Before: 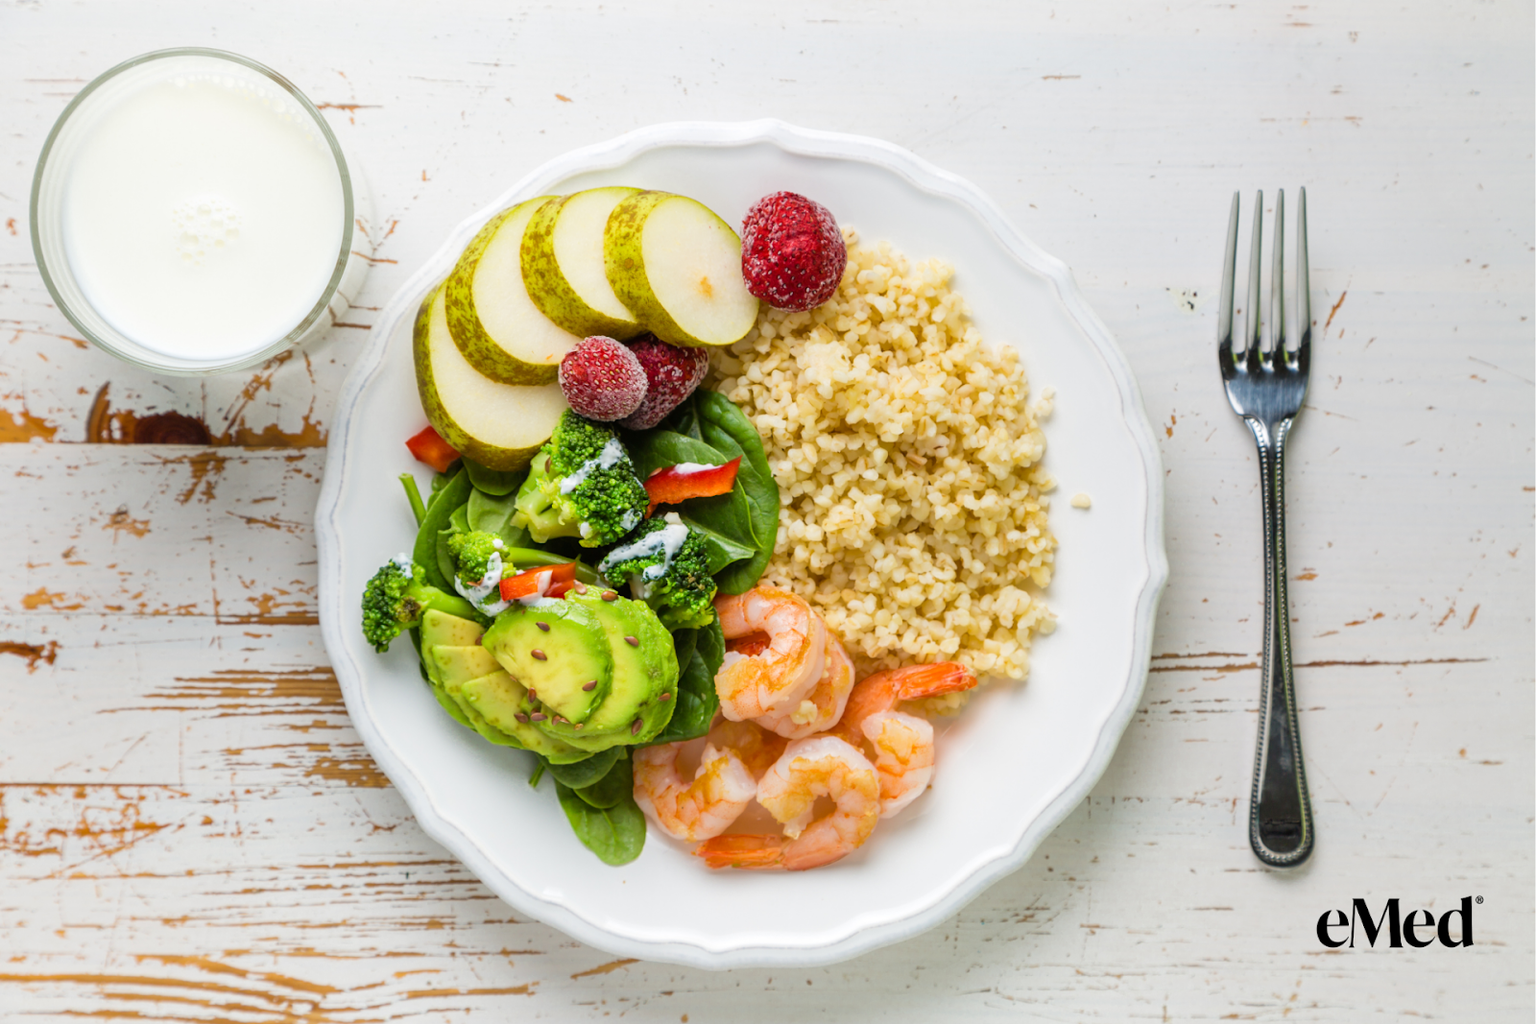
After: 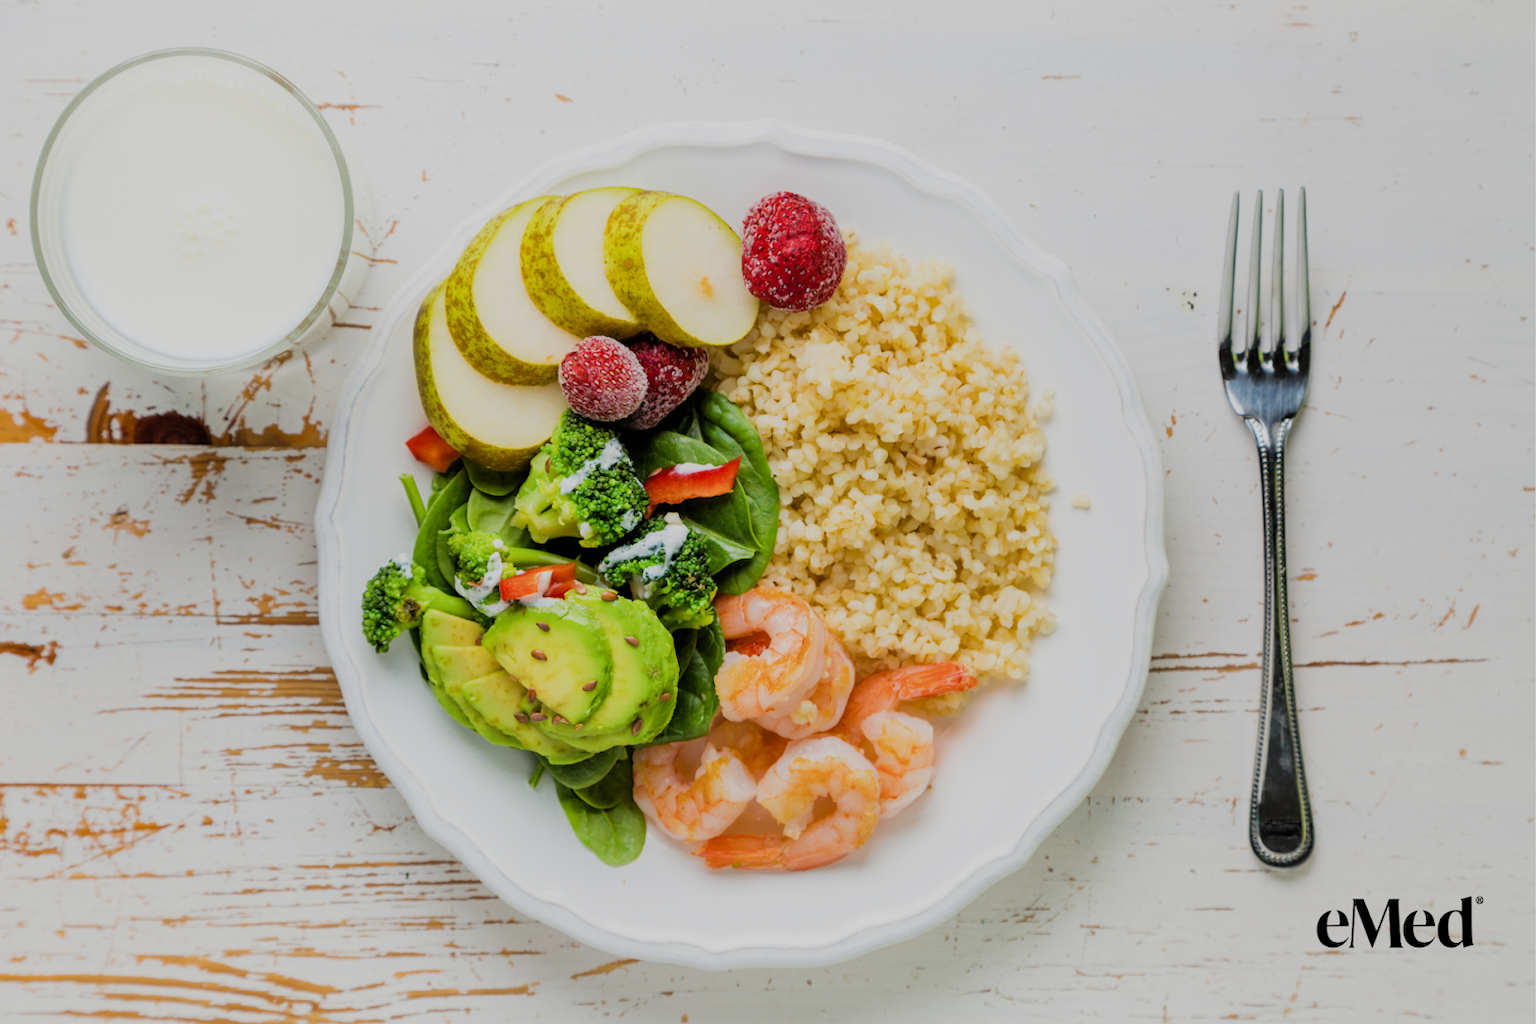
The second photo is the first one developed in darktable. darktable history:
filmic rgb: black relative exposure -8.55 EV, white relative exposure 5.57 EV, hardness 3.38, contrast 1.025
